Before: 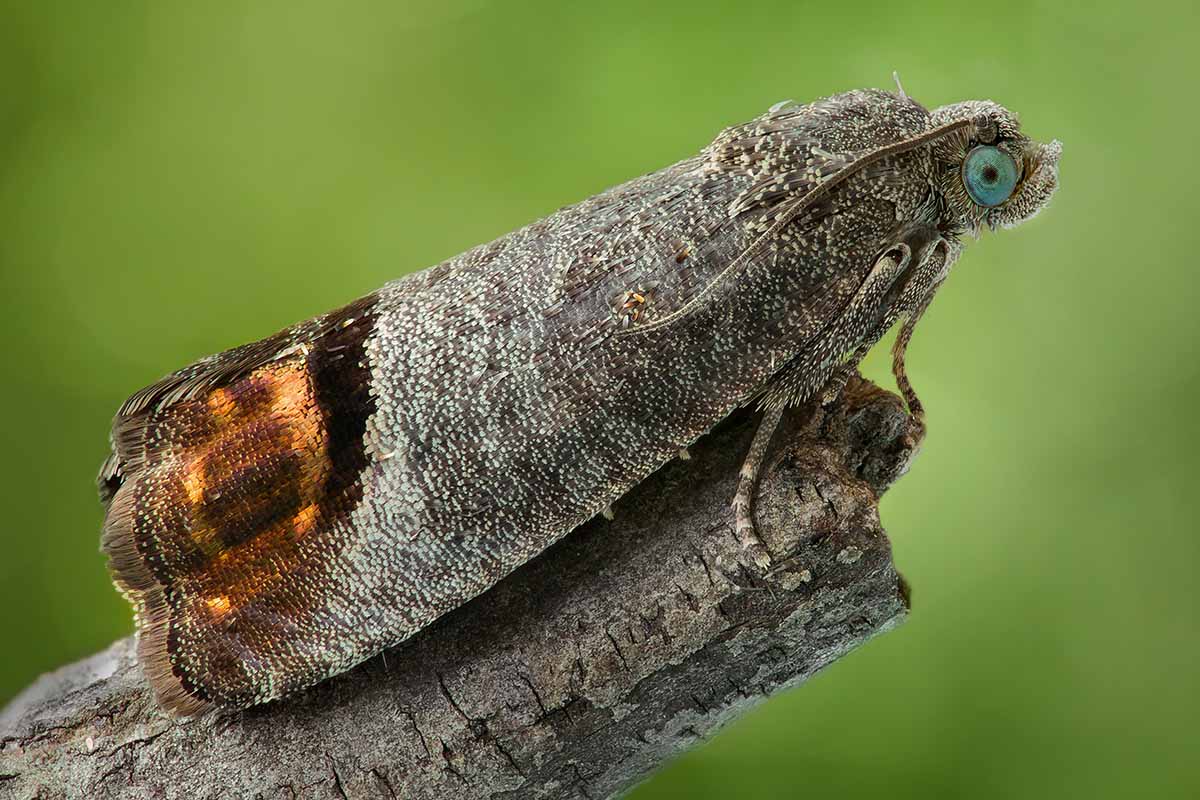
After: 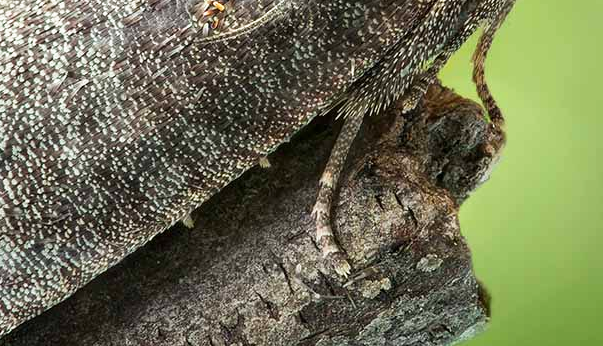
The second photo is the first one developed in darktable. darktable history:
crop: left 35.03%, top 36.625%, right 14.663%, bottom 20.057%
base curve: curves: ch0 [(0, 0) (0.688, 0.865) (1, 1)], preserve colors none
